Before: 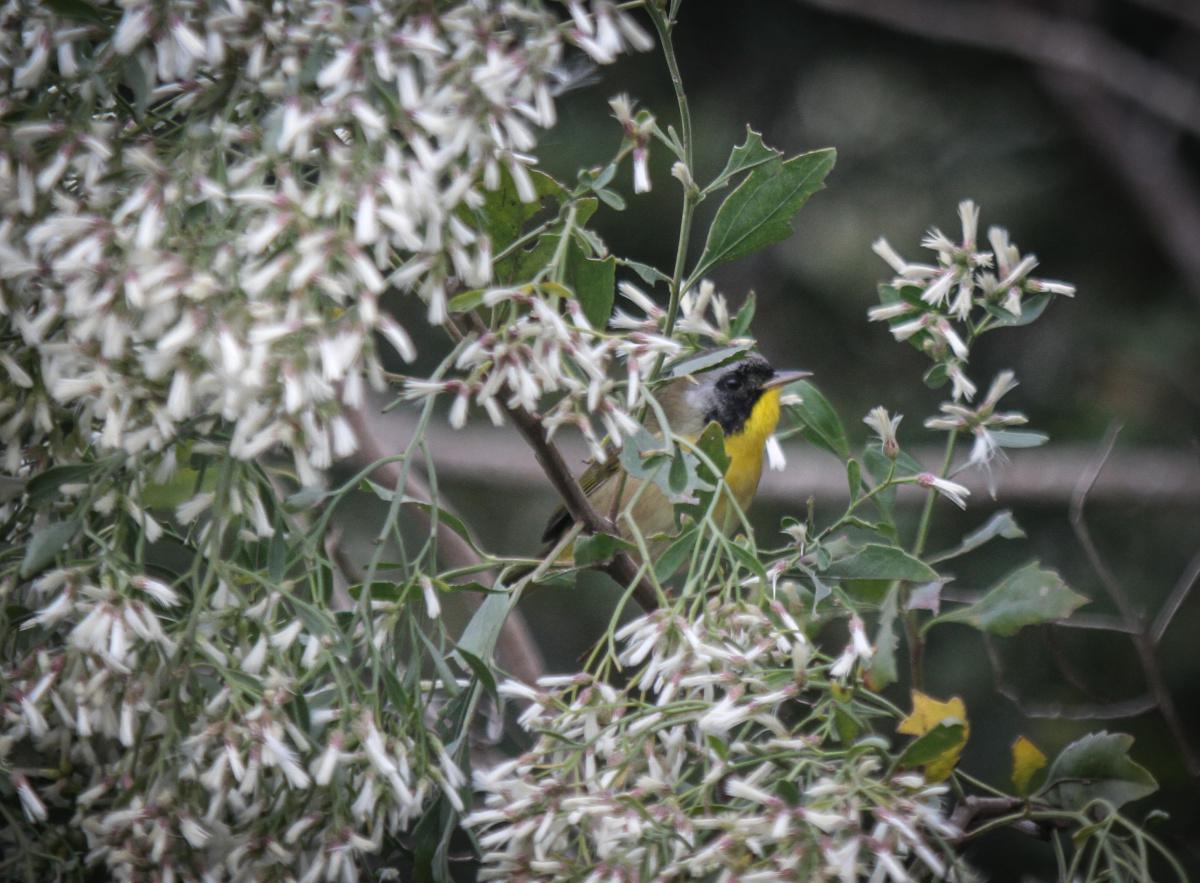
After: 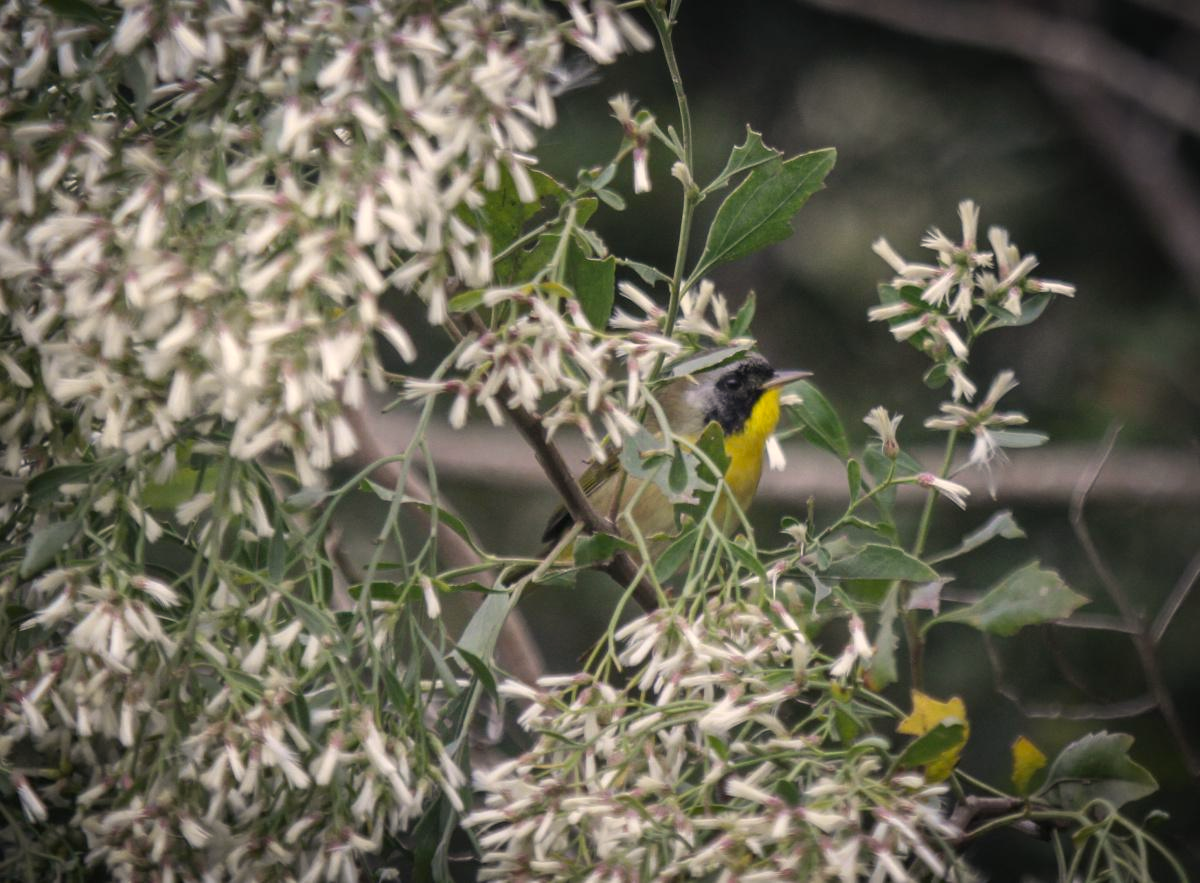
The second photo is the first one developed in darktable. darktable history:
color correction: highlights a* 2.7, highlights b* 22.54
color calibration: illuminant as shot in camera, x 0.358, y 0.373, temperature 4628.91 K
